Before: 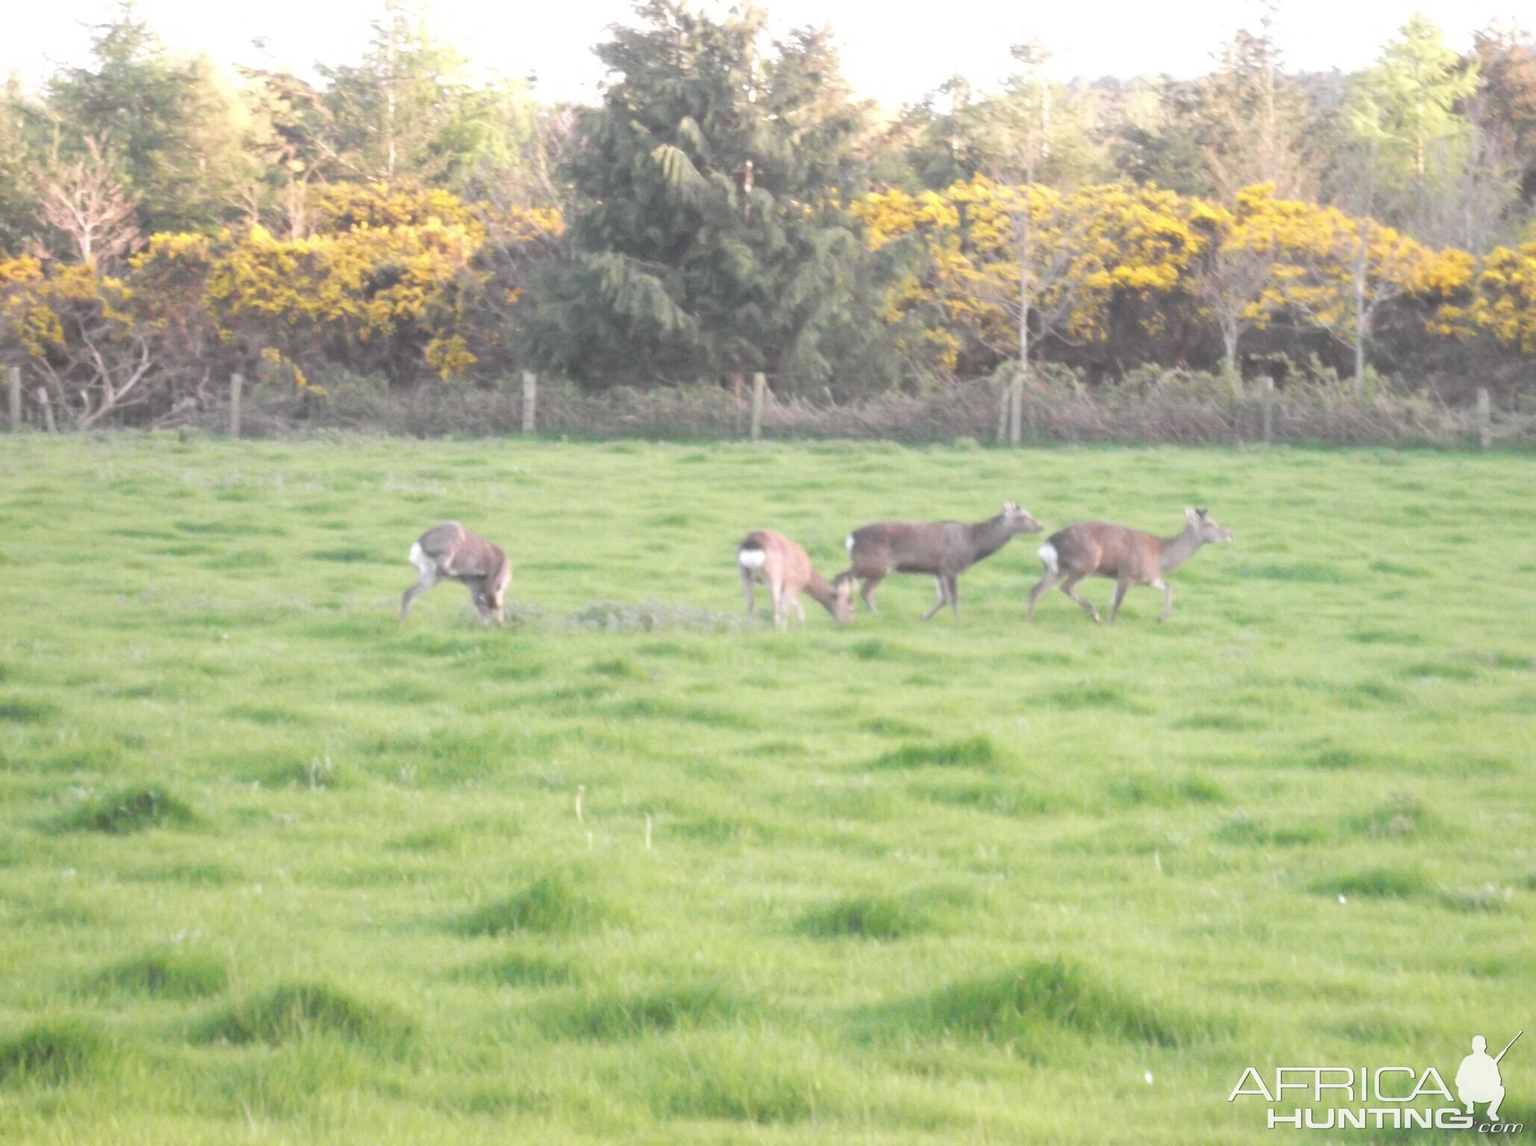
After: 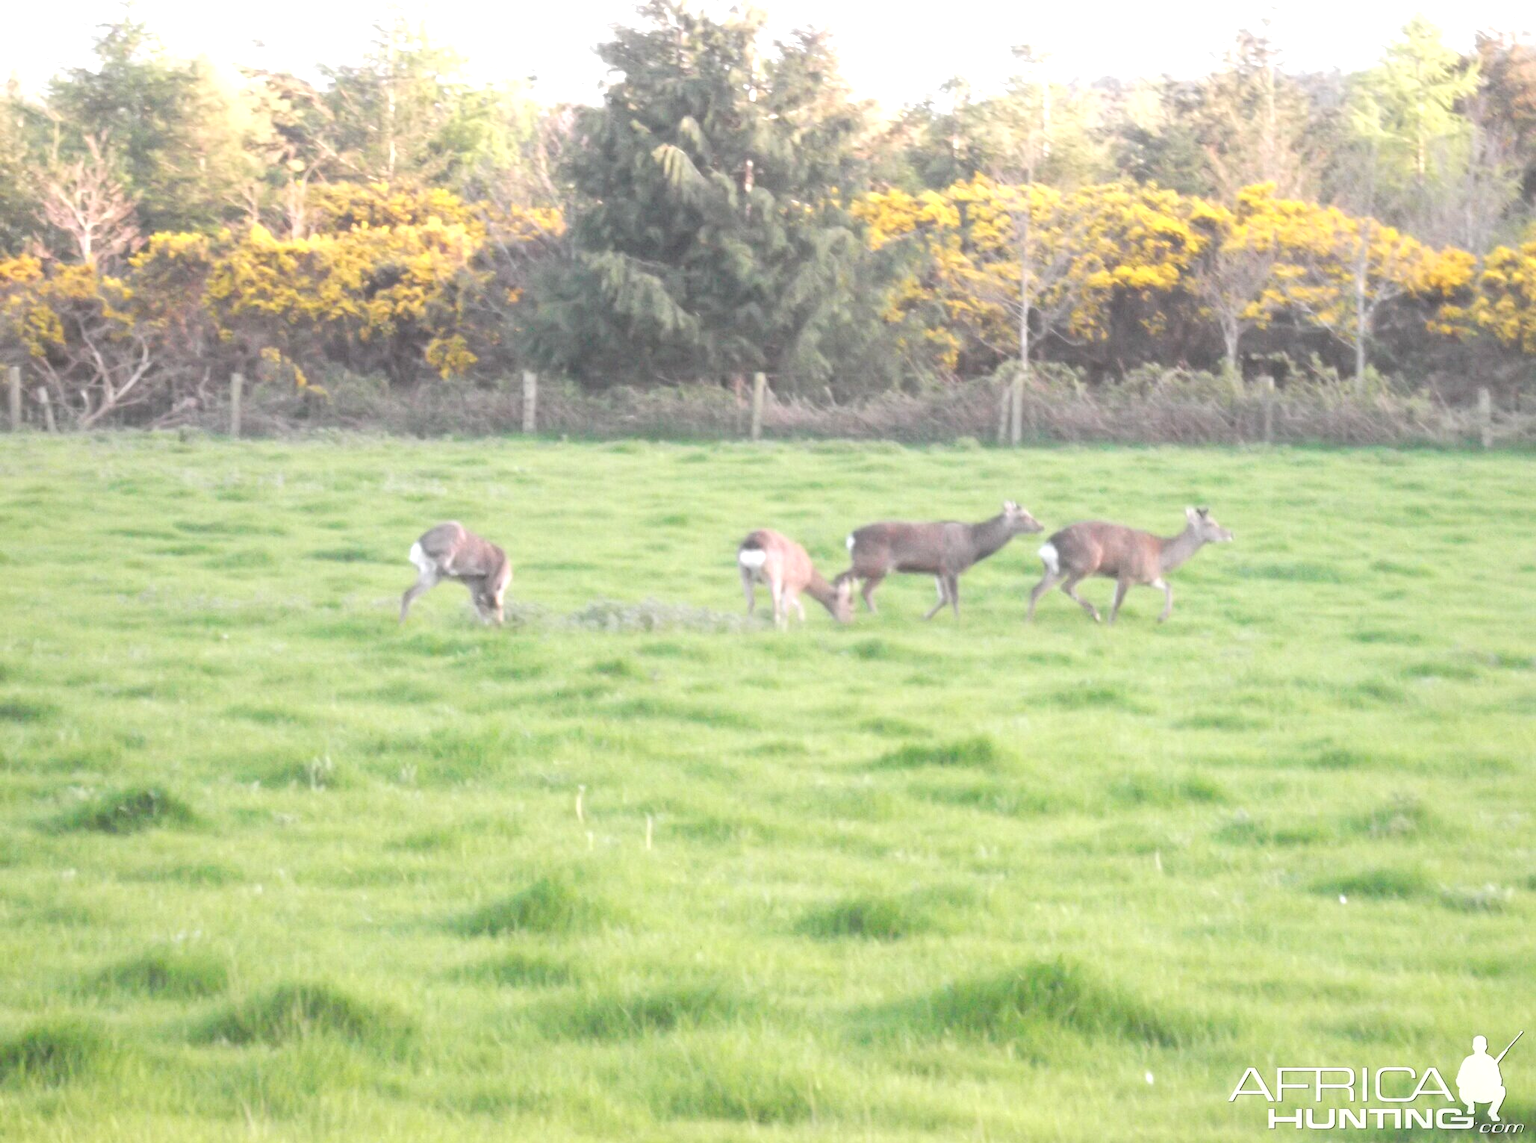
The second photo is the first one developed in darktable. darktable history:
exposure: black level correction 0.005, exposure 0.278 EV, compensate highlight preservation false
crop: top 0.117%, bottom 0.167%
